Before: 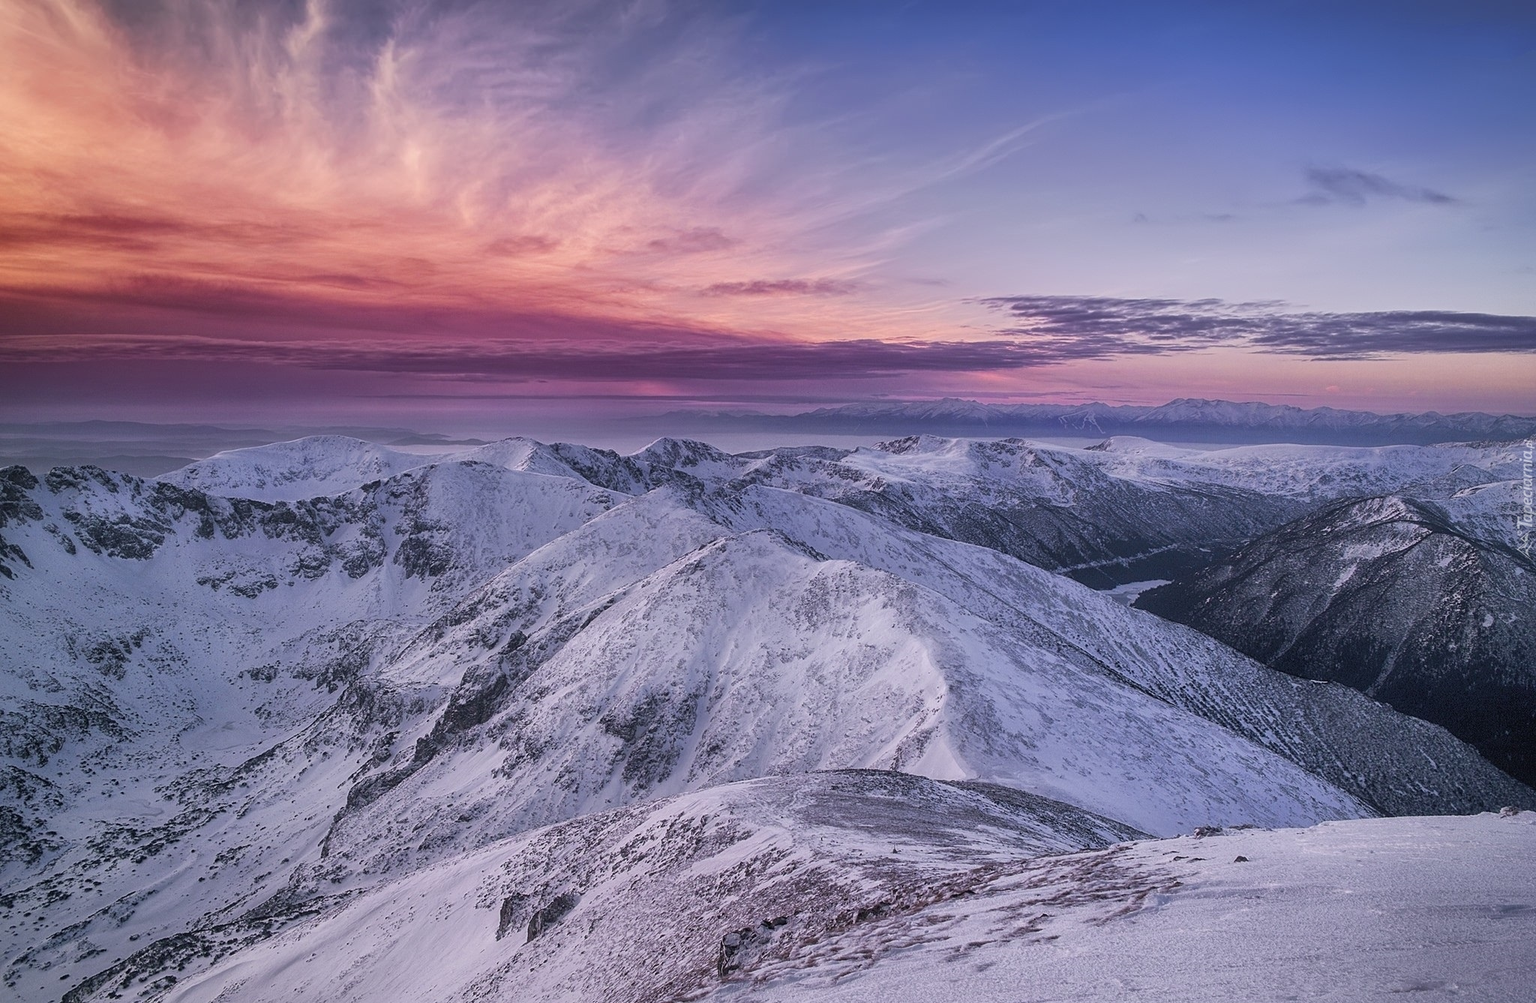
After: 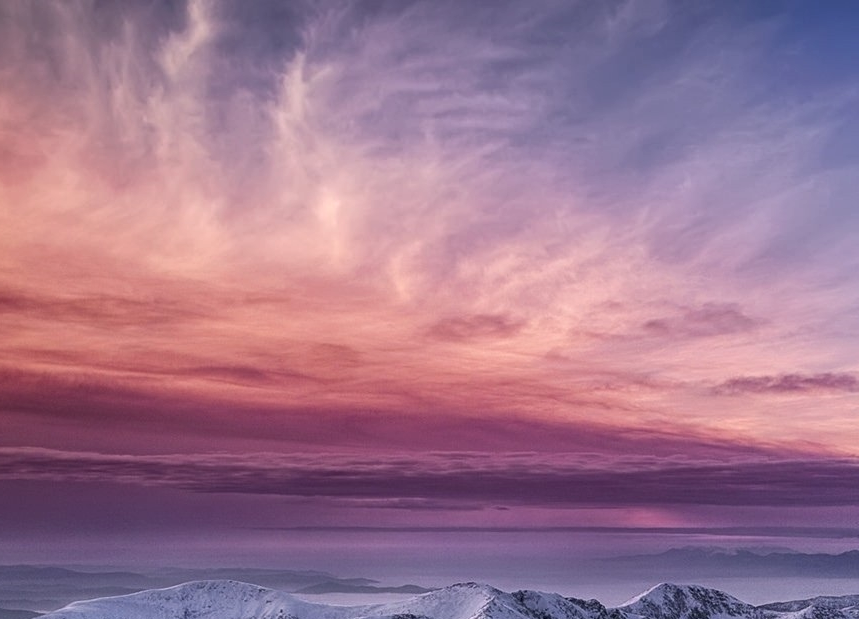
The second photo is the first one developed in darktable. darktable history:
local contrast: on, module defaults
crop and rotate: left 10.817%, top 0.062%, right 47.194%, bottom 53.626%
